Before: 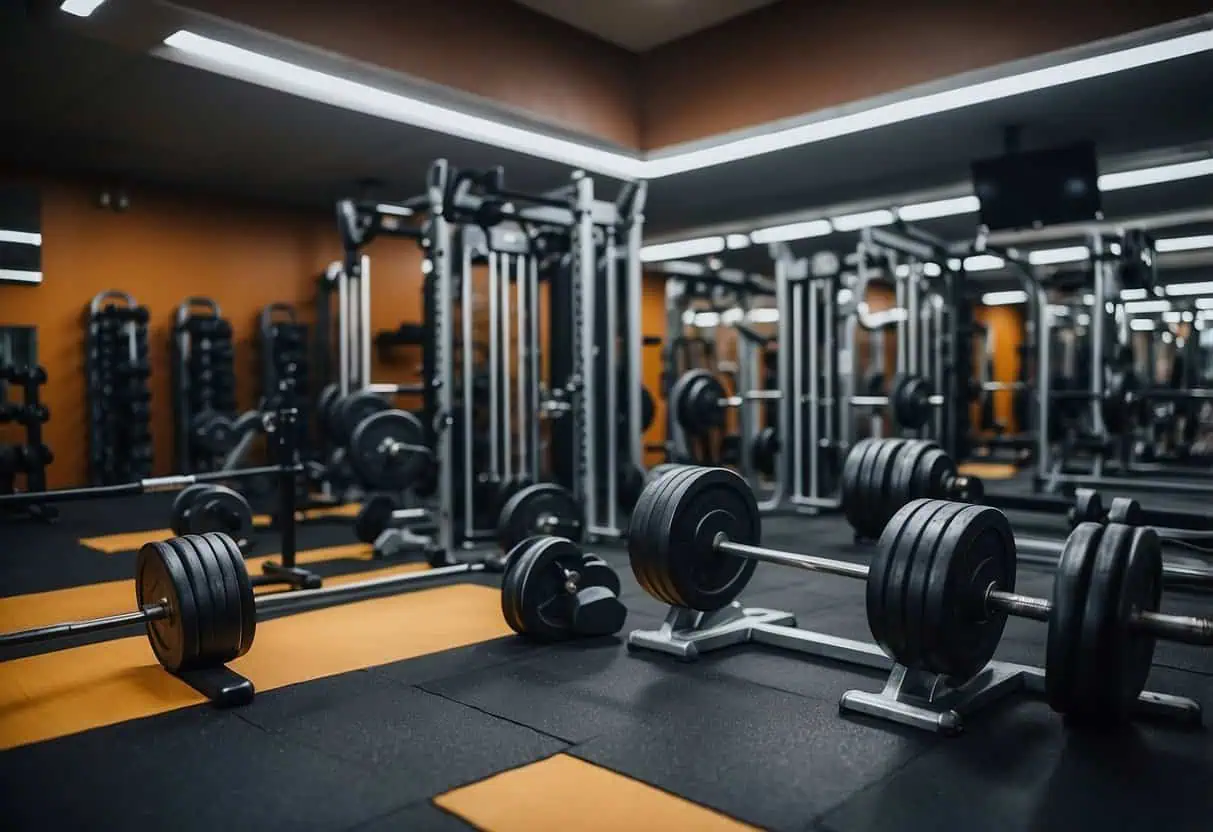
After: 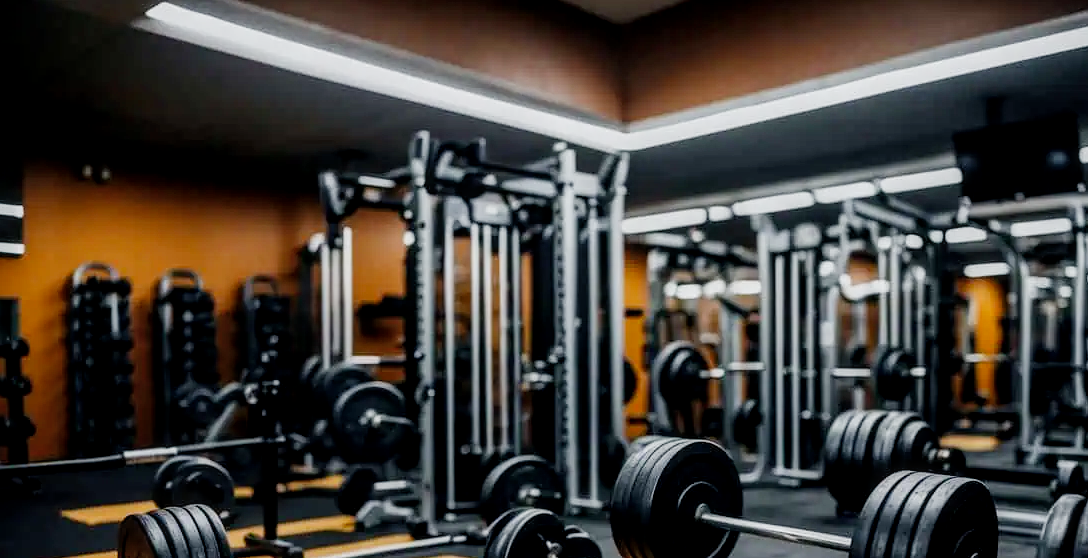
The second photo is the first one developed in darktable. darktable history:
exposure: black level correction 0, exposure 0.9 EV, compensate highlight preservation false
filmic rgb: middle gray luminance 29%, black relative exposure -10.3 EV, white relative exposure 5.5 EV, threshold 6 EV, target black luminance 0%, hardness 3.95, latitude 2.04%, contrast 1.132, highlights saturation mix 5%, shadows ↔ highlights balance 15.11%, add noise in highlights 0, preserve chrominance no, color science v3 (2019), use custom middle-gray values true, iterations of high-quality reconstruction 0, contrast in highlights soft, enable highlight reconstruction true
local contrast: detail 130%
white balance: red 1, blue 1
crop: left 1.509%, top 3.452%, right 7.696%, bottom 28.452%
